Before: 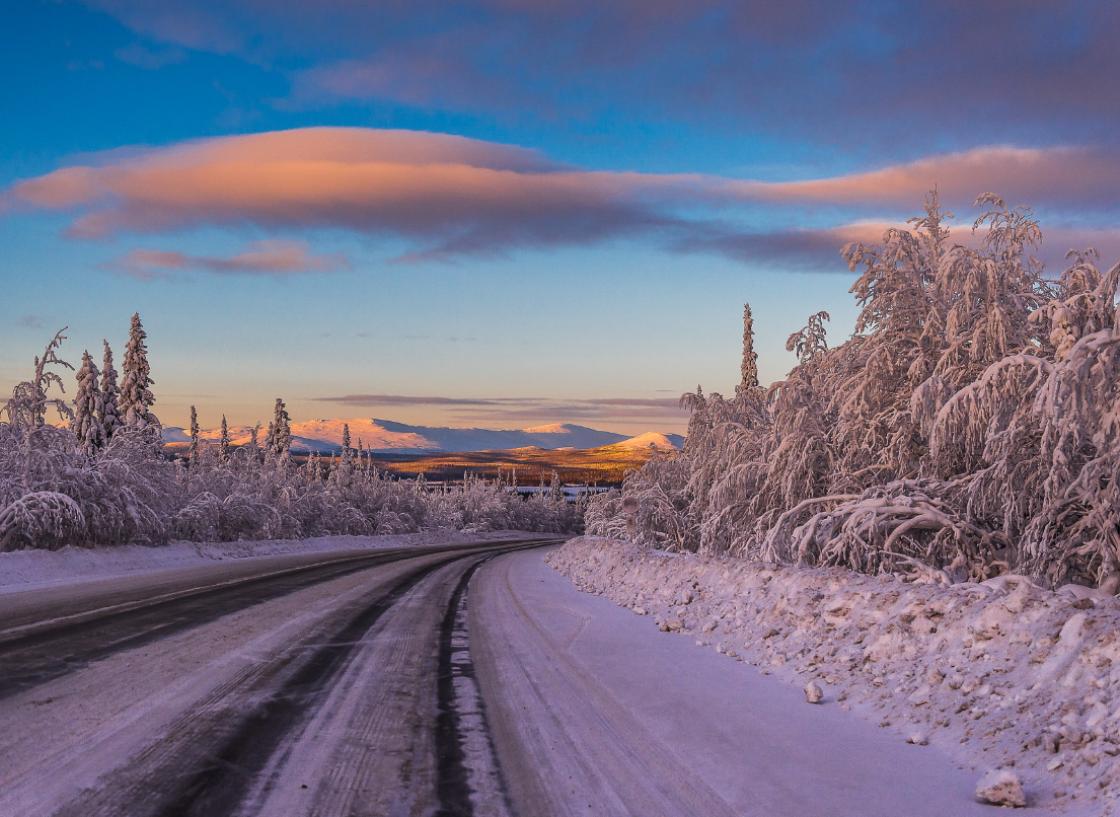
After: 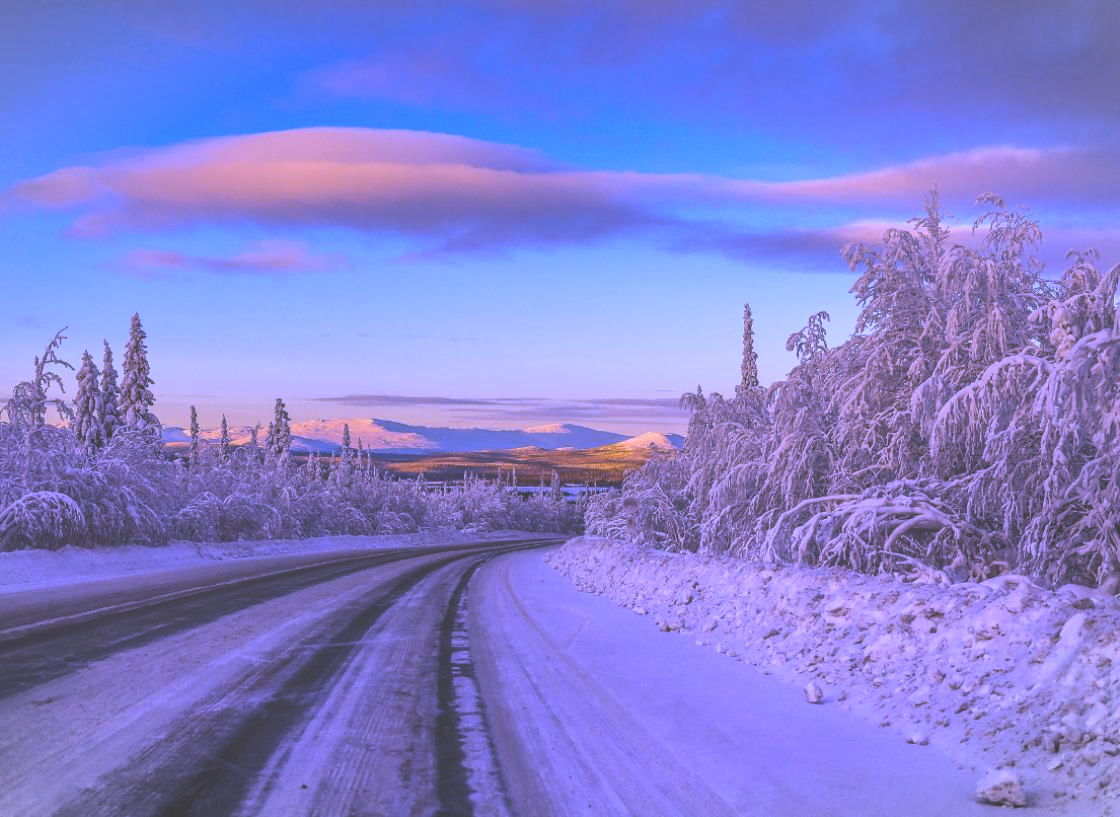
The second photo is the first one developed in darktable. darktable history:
white balance: red 0.98, blue 1.61
exposure: black level correction -0.041, exposure 0.064 EV, compensate highlight preservation false
rgb curve: mode RGB, independent channels
vignetting: fall-off start 100%, brightness -0.282, width/height ratio 1.31
